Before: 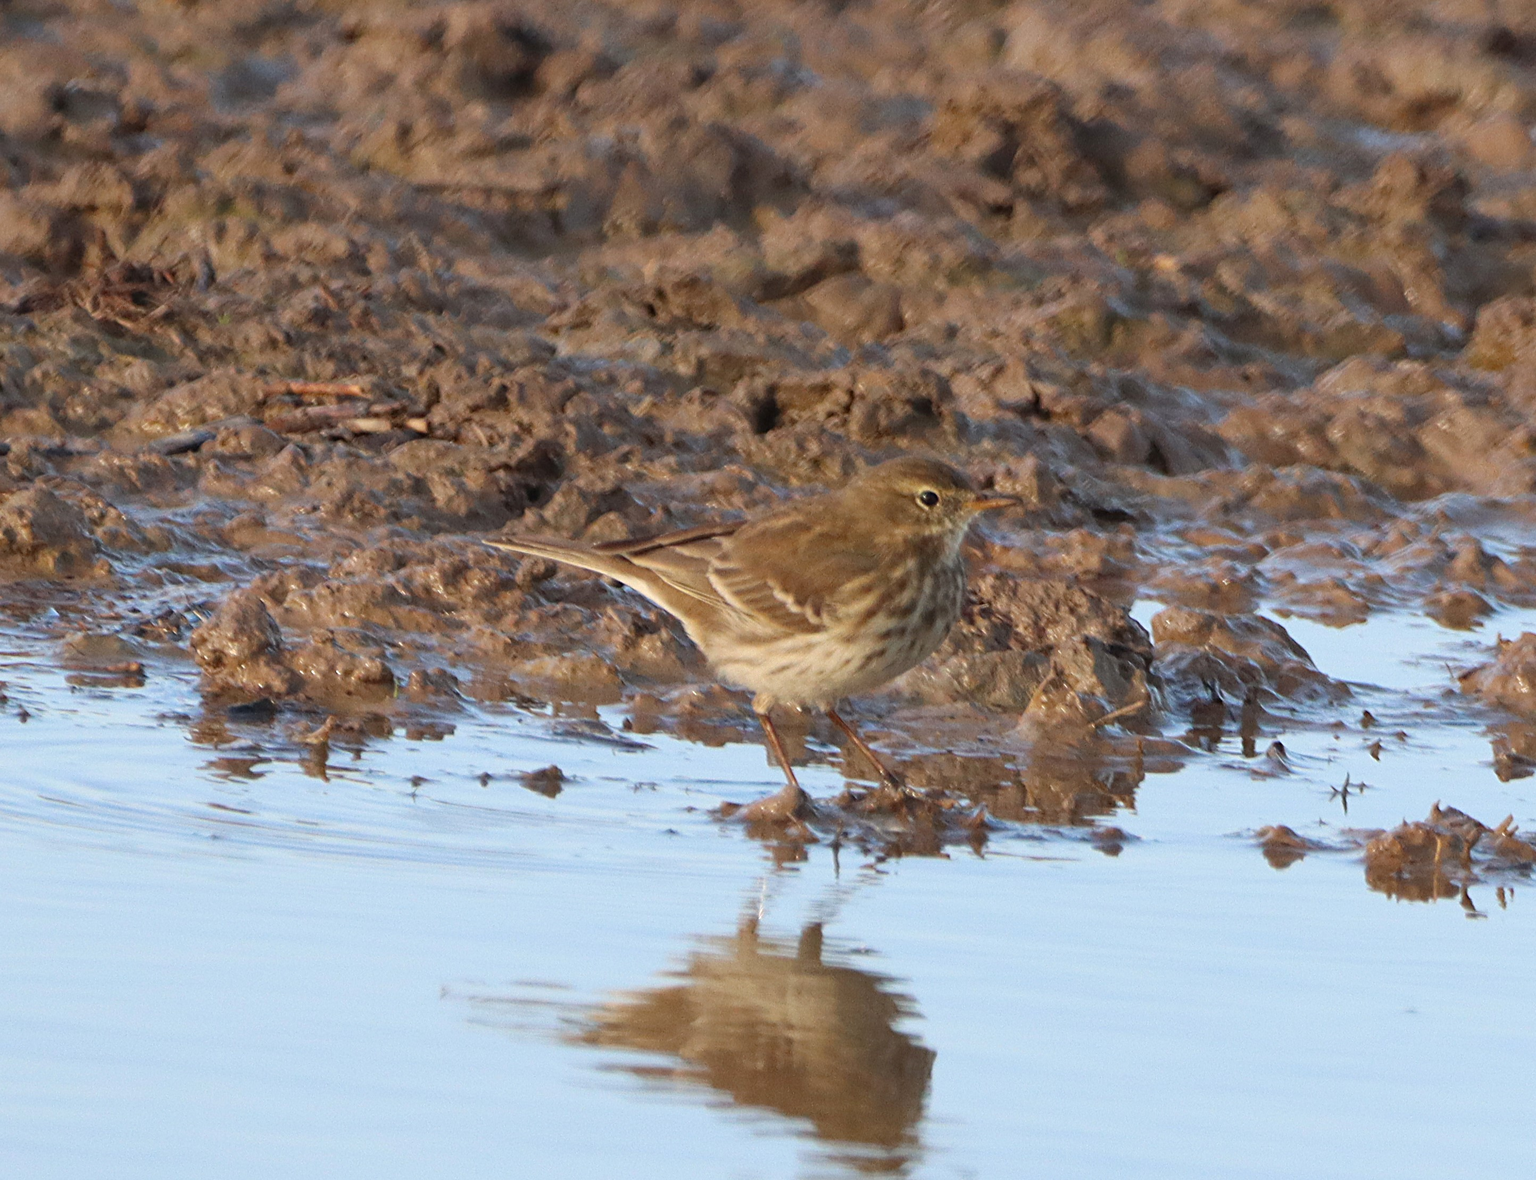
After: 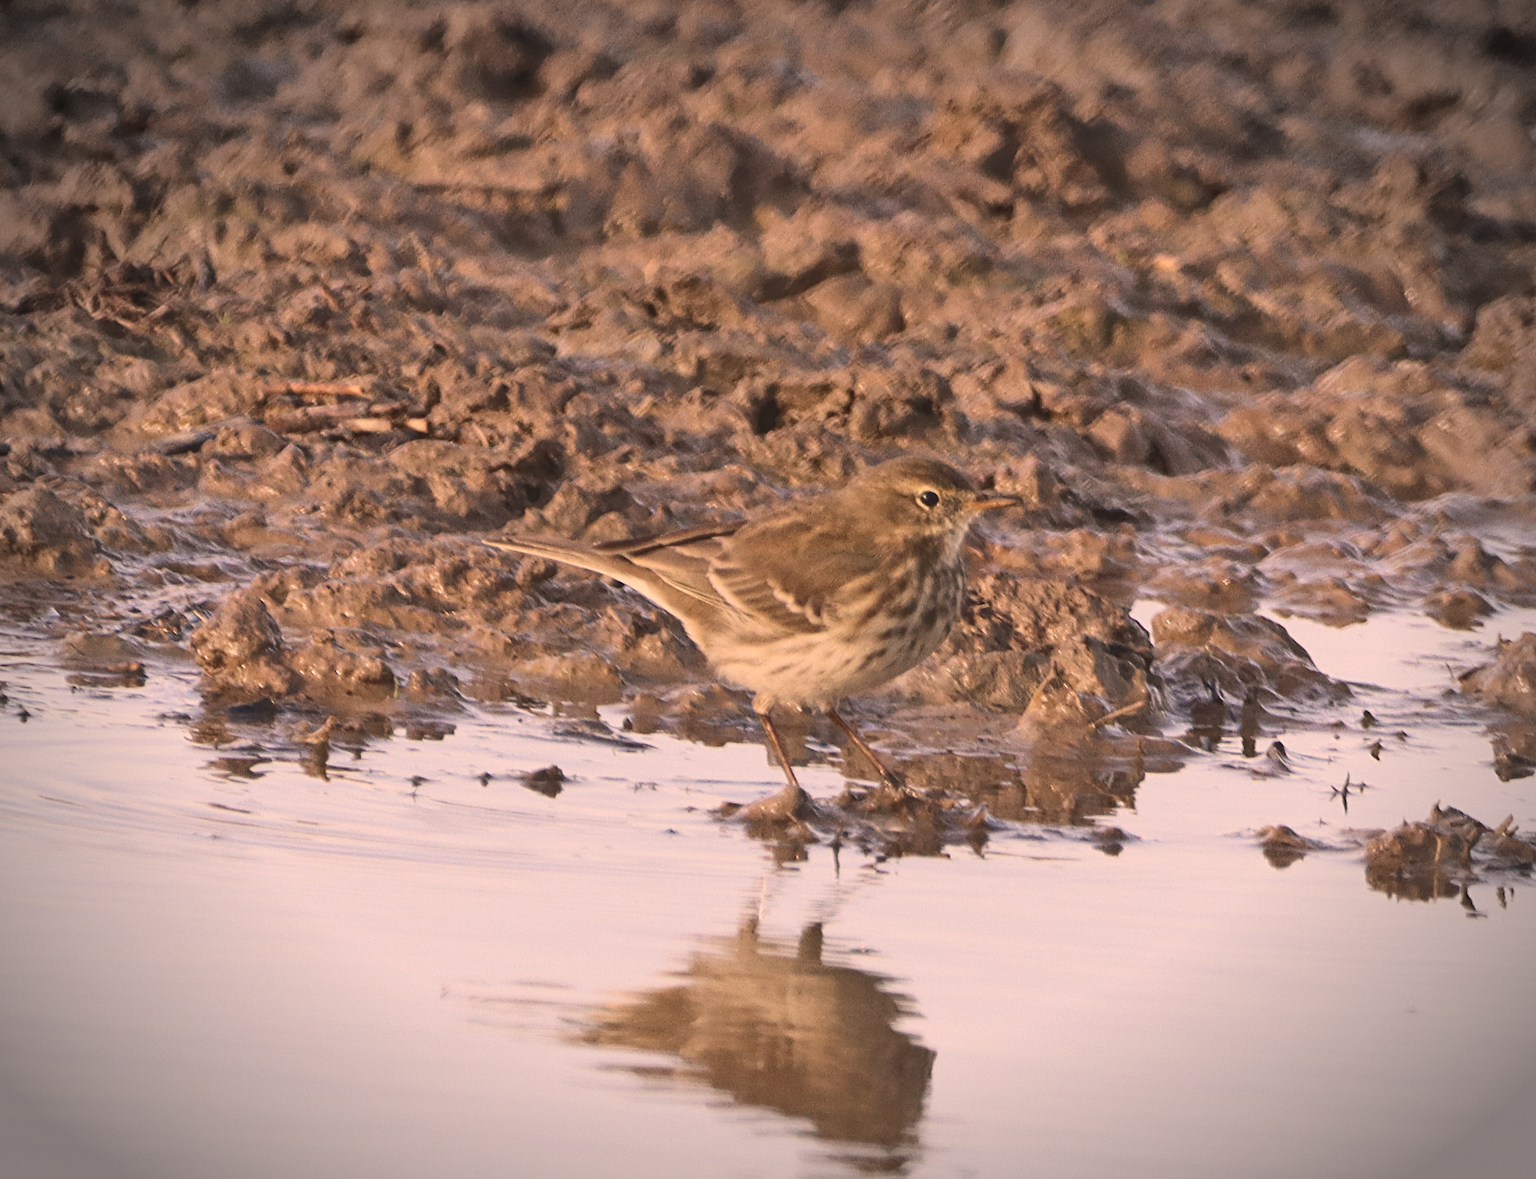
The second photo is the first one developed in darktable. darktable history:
color correction: highlights a* 17.89, highlights b* 18.73
vignetting: brightness -0.693, automatic ratio true, unbound false
contrast brightness saturation: contrast -0.045, saturation -0.401
tone curve: curves: ch0 [(0, 0) (0.003, 0.037) (0.011, 0.061) (0.025, 0.104) (0.044, 0.145) (0.069, 0.145) (0.1, 0.127) (0.136, 0.175) (0.177, 0.207) (0.224, 0.252) (0.277, 0.341) (0.335, 0.446) (0.399, 0.554) (0.468, 0.658) (0.543, 0.757) (0.623, 0.843) (0.709, 0.919) (0.801, 0.958) (0.898, 0.975) (1, 1)], color space Lab, linked channels, preserve colors none
tone equalizer: -8 EV -0.039 EV, -7 EV 0.009 EV, -6 EV -0.006 EV, -5 EV 0.004 EV, -4 EV -0.033 EV, -3 EV -0.232 EV, -2 EV -0.664 EV, -1 EV -0.975 EV, +0 EV -0.983 EV
